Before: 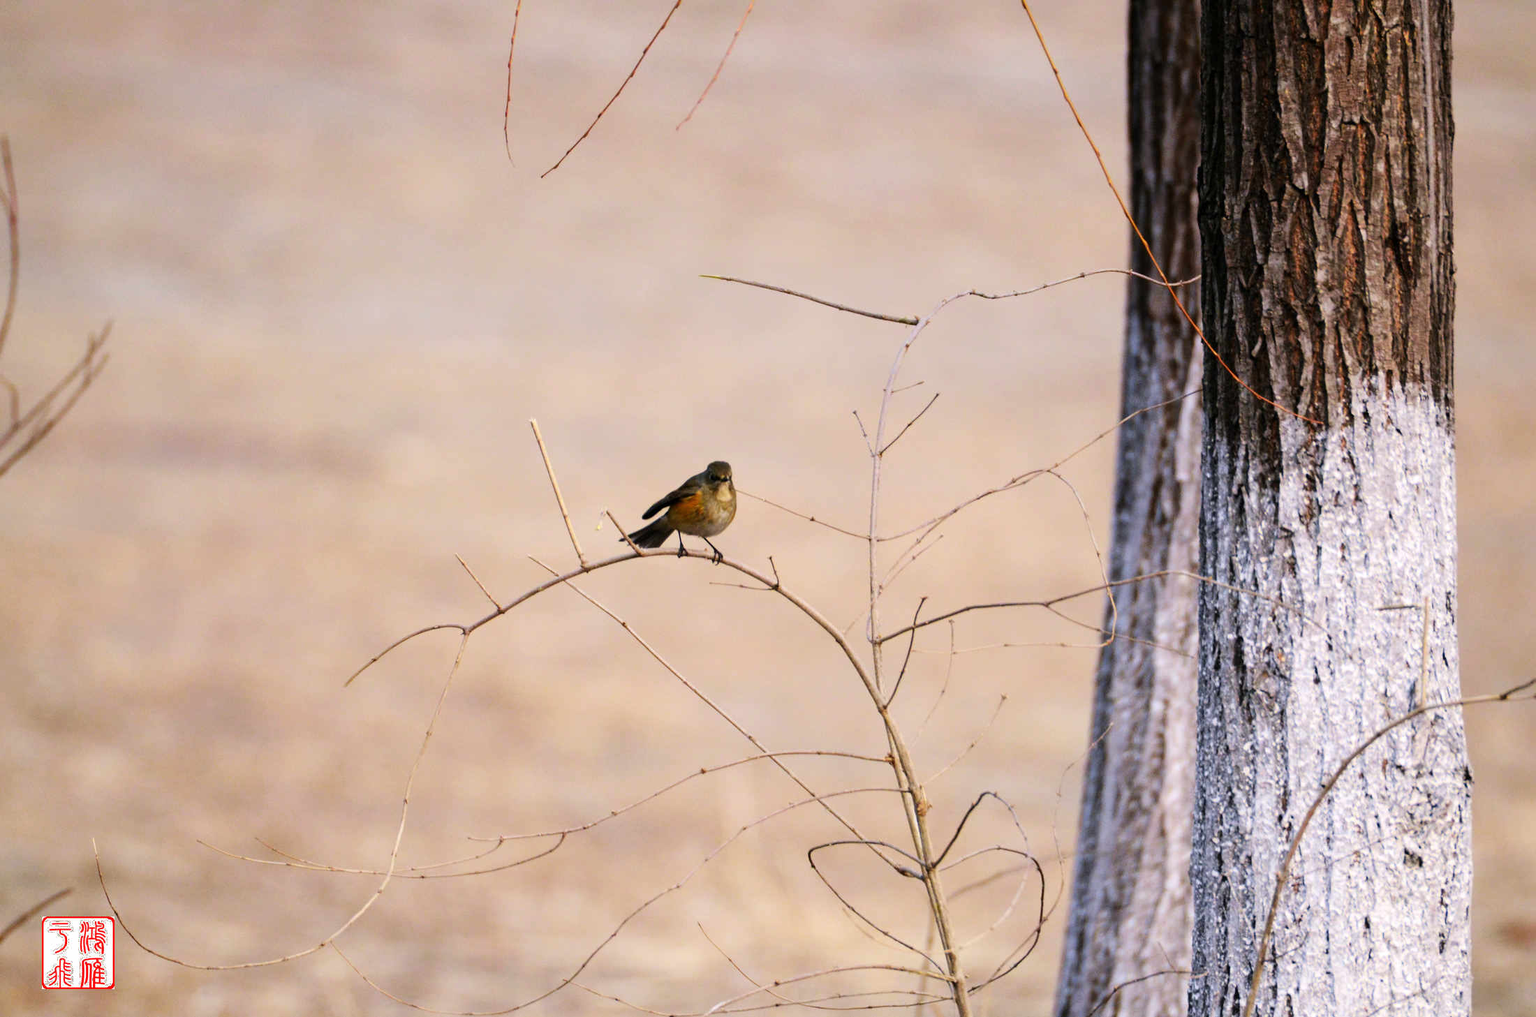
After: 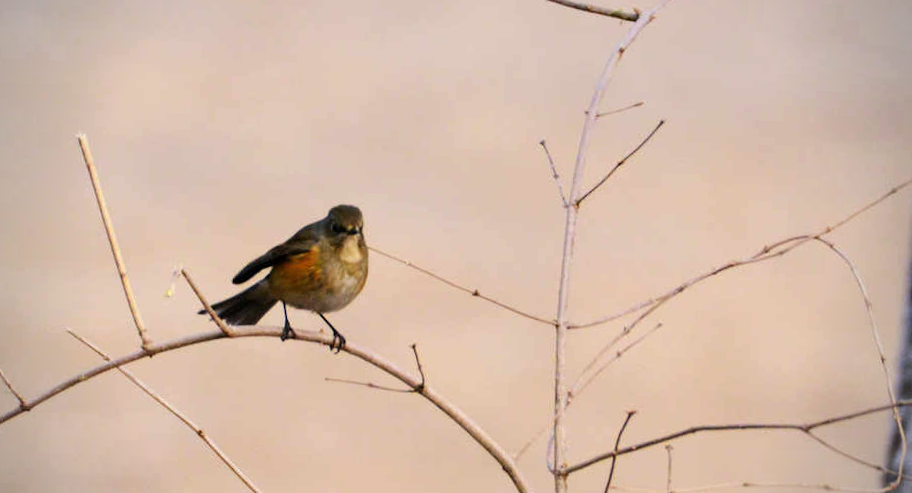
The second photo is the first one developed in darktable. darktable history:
vignetting: on, module defaults
crop: left 31.751%, top 32.172%, right 27.8%, bottom 35.83%
exposure: exposure -0.021 EV, compensate highlight preservation false
rotate and perspective: rotation 2.27°, automatic cropping off
